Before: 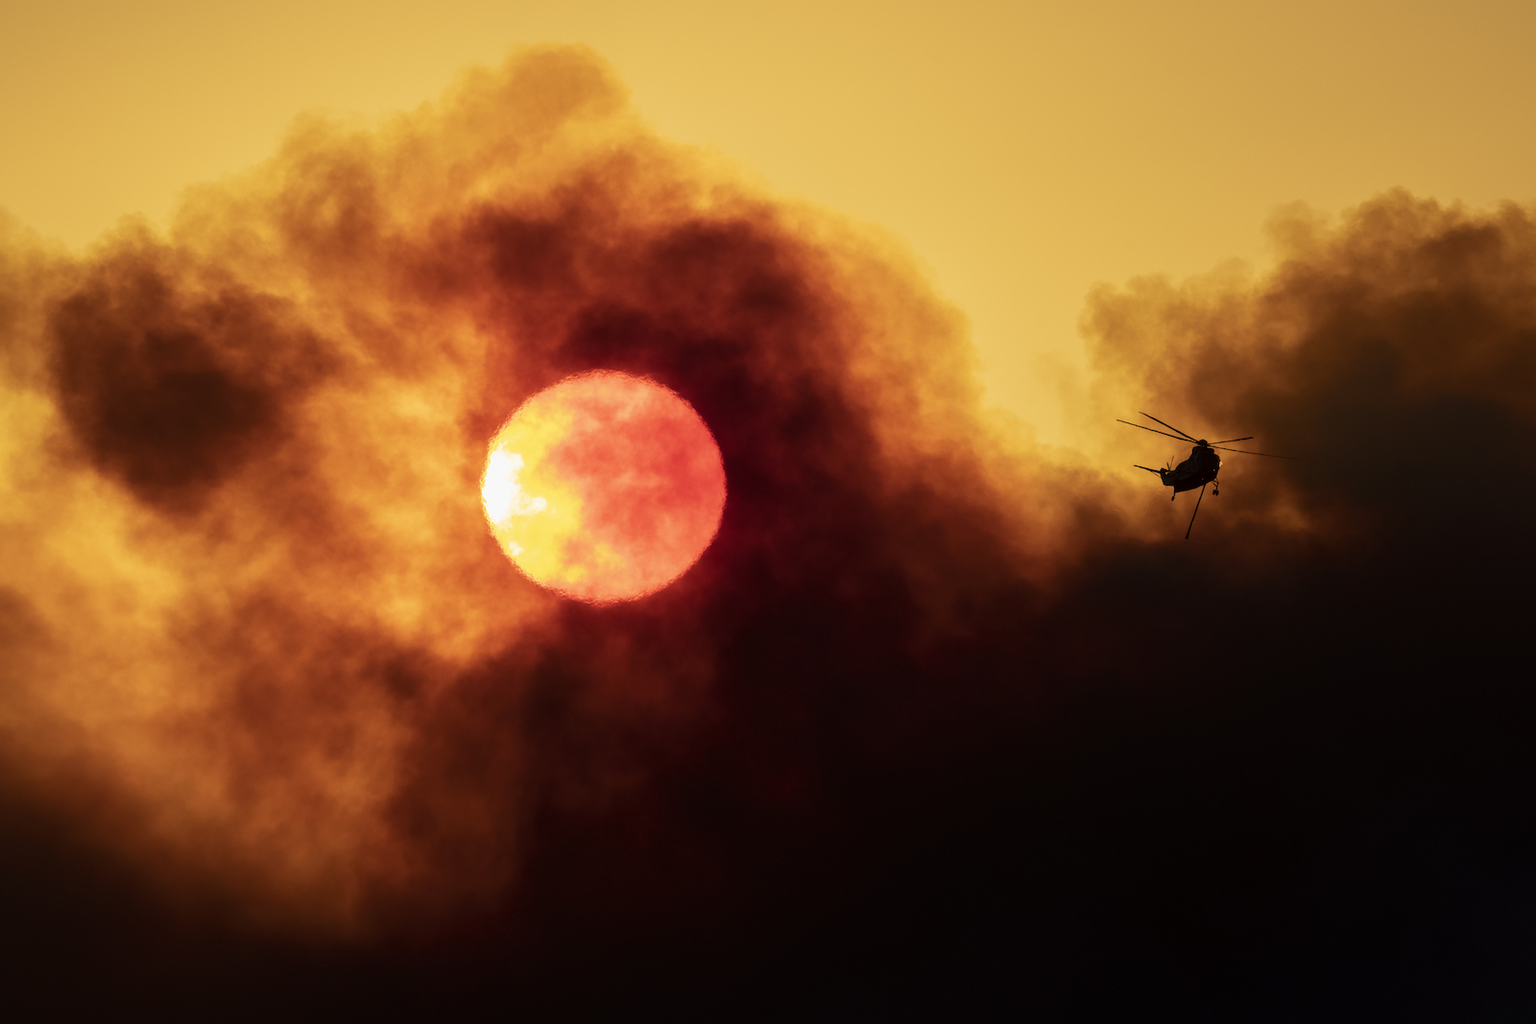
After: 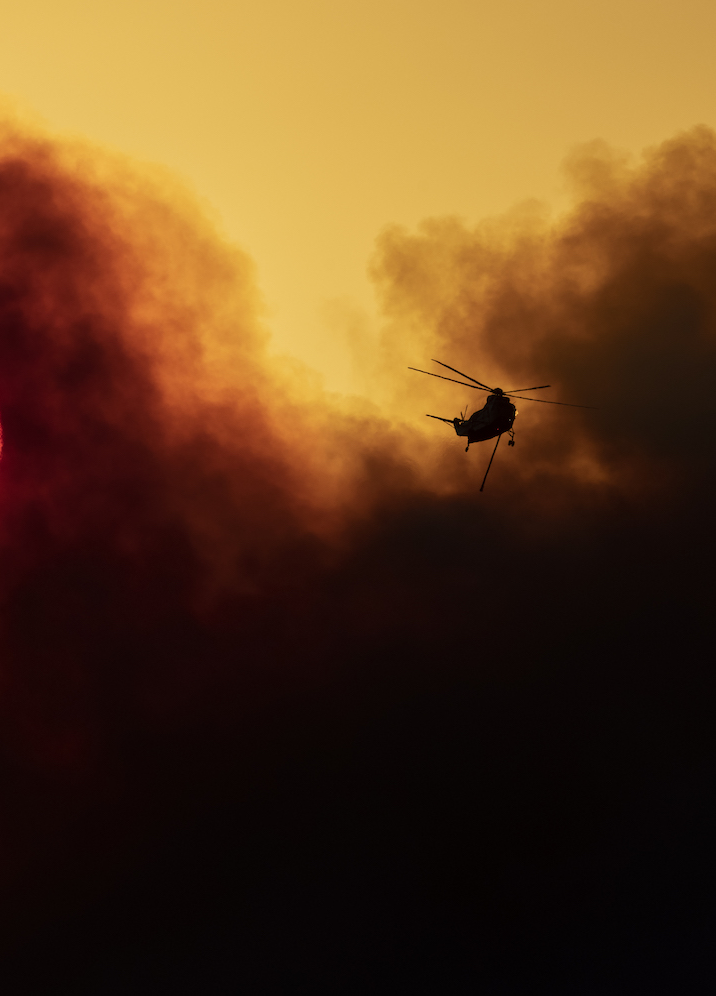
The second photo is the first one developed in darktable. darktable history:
crop: left 47.198%, top 6.633%, right 8.014%
